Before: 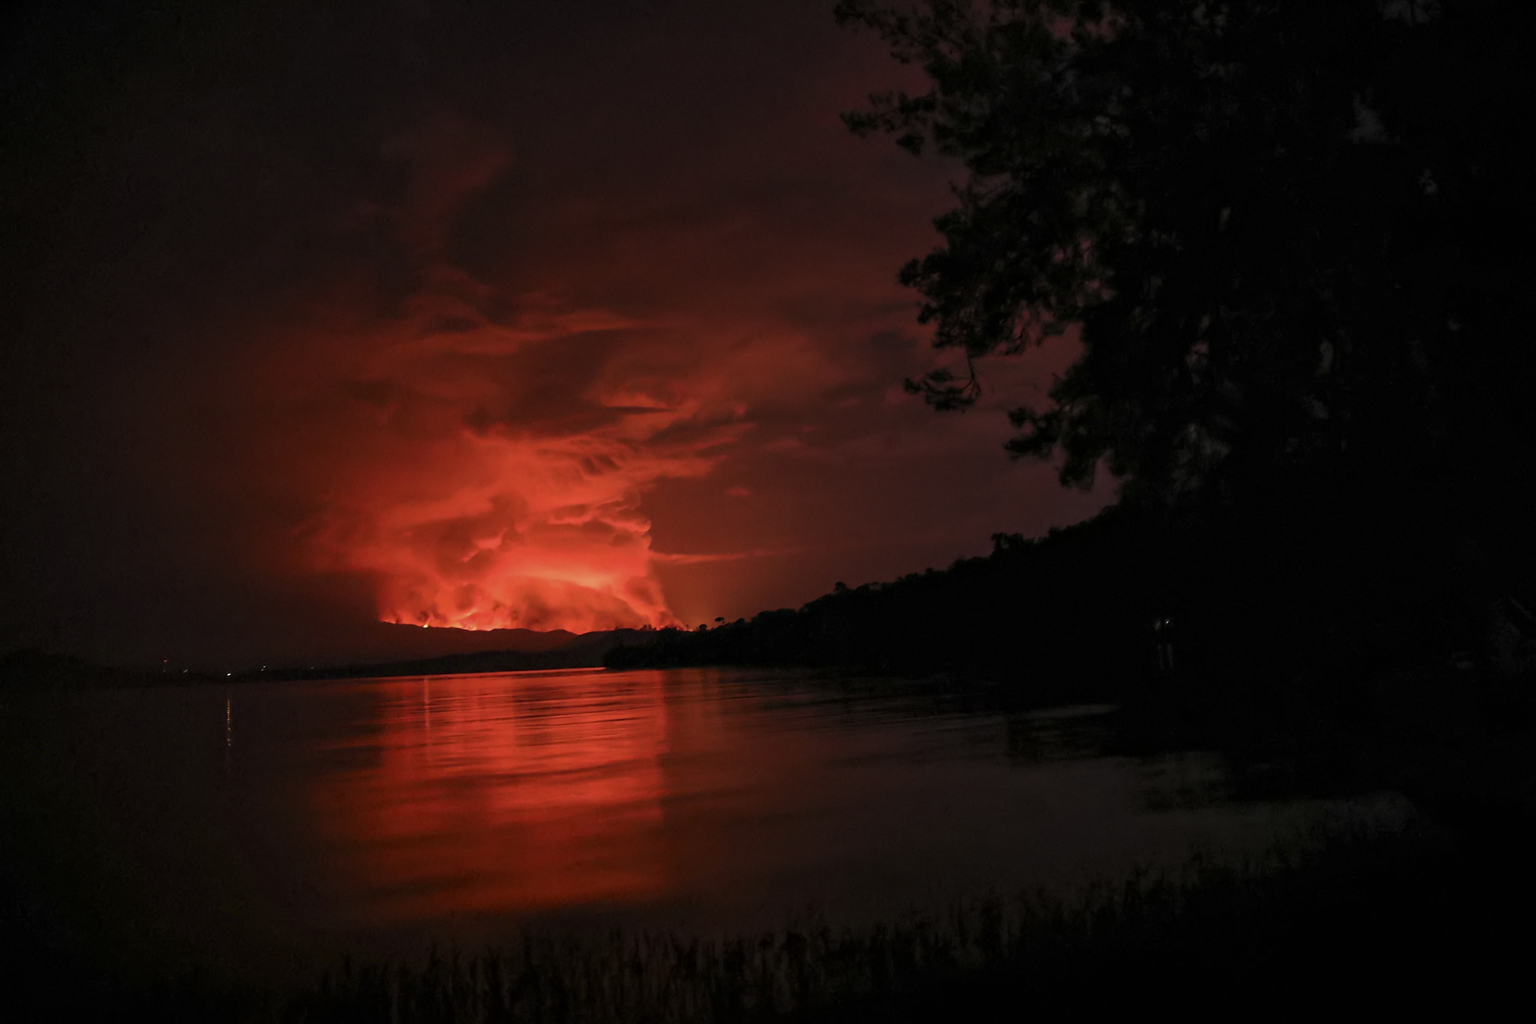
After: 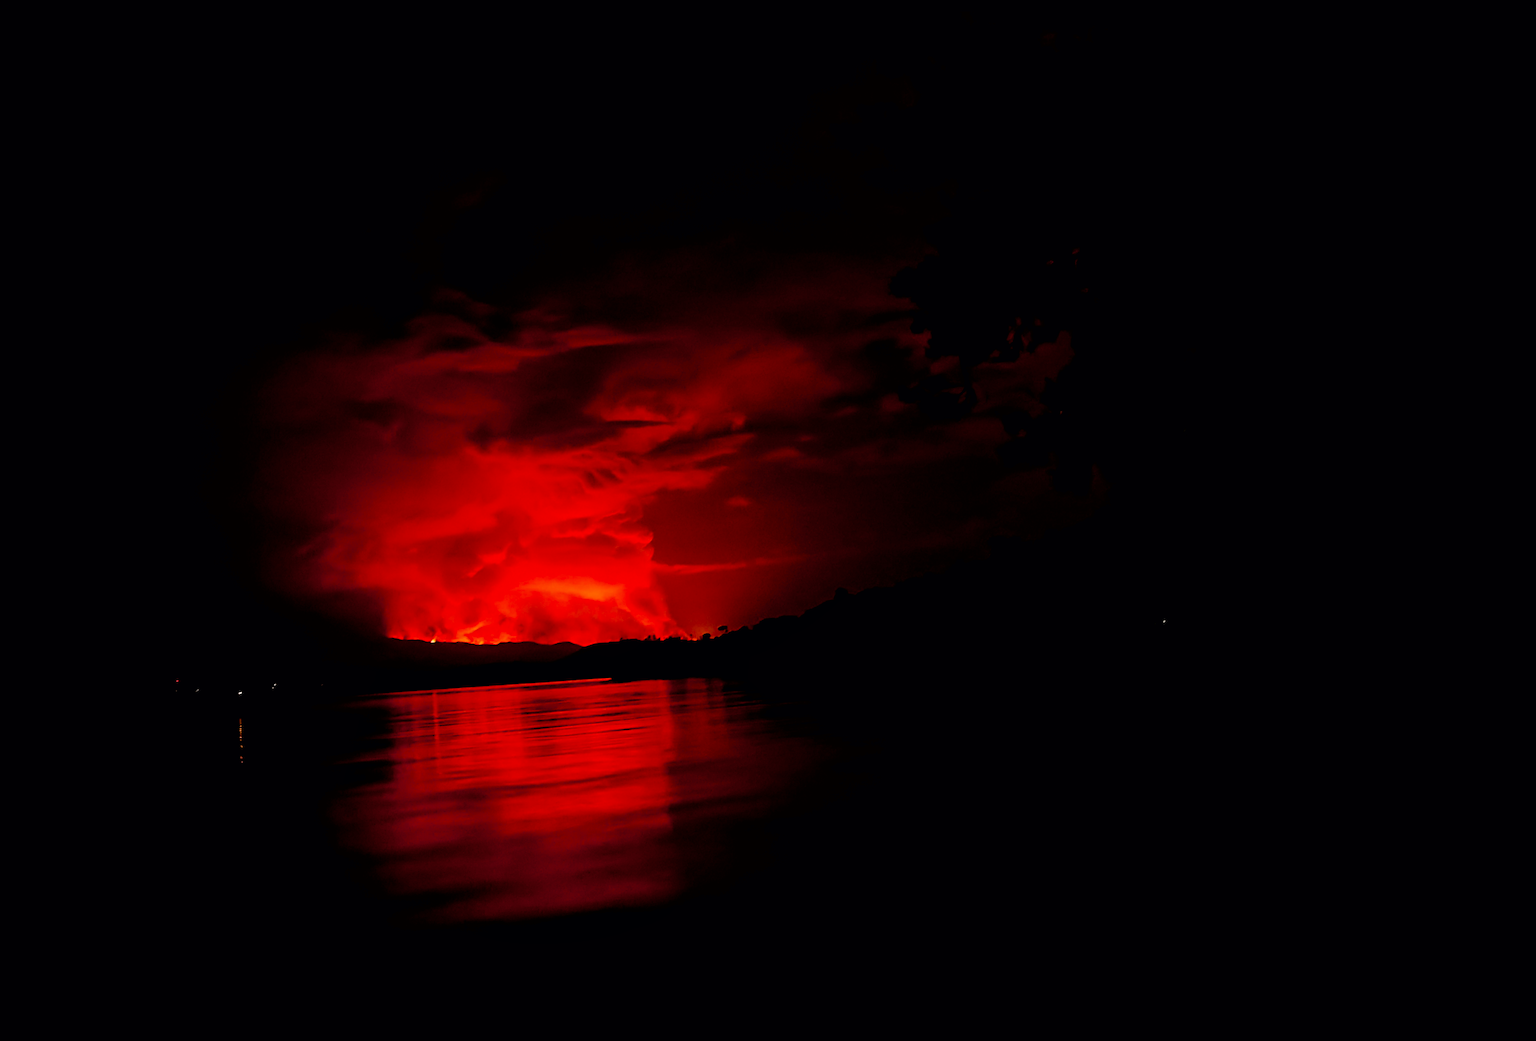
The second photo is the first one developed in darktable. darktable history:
color zones: curves: ch0 [(0, 0.613) (0.01, 0.613) (0.245, 0.448) (0.498, 0.529) (0.642, 0.665) (0.879, 0.777) (0.99, 0.613)]; ch1 [(0, 0) (0.143, 0) (0.286, 0) (0.429, 0) (0.571, 0) (0.714, 0) (0.857, 0)], mix -121.96%
exposure: black level correction 0.016, exposure -0.009 EV, compensate highlight preservation false
color balance rgb: linear chroma grading › global chroma 15%, perceptual saturation grading › global saturation 30%
sharpen: amount 0.6
local contrast: mode bilateral grid, contrast 15, coarseness 36, detail 105%, midtone range 0.2
filmic rgb: black relative exposure -7.65 EV, white relative exposure 4.56 EV, hardness 3.61, color science v6 (2022)
rotate and perspective: rotation -1.24°, automatic cropping off
